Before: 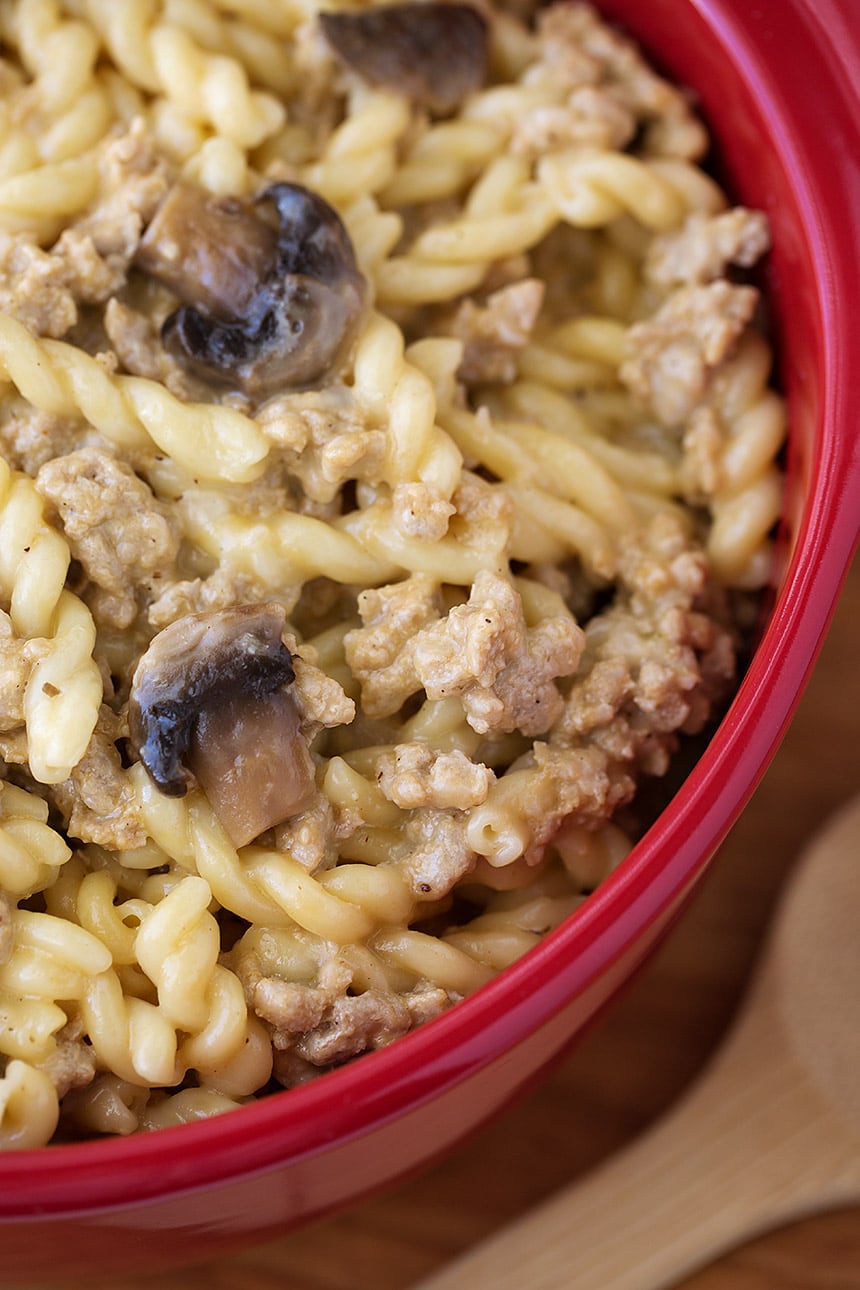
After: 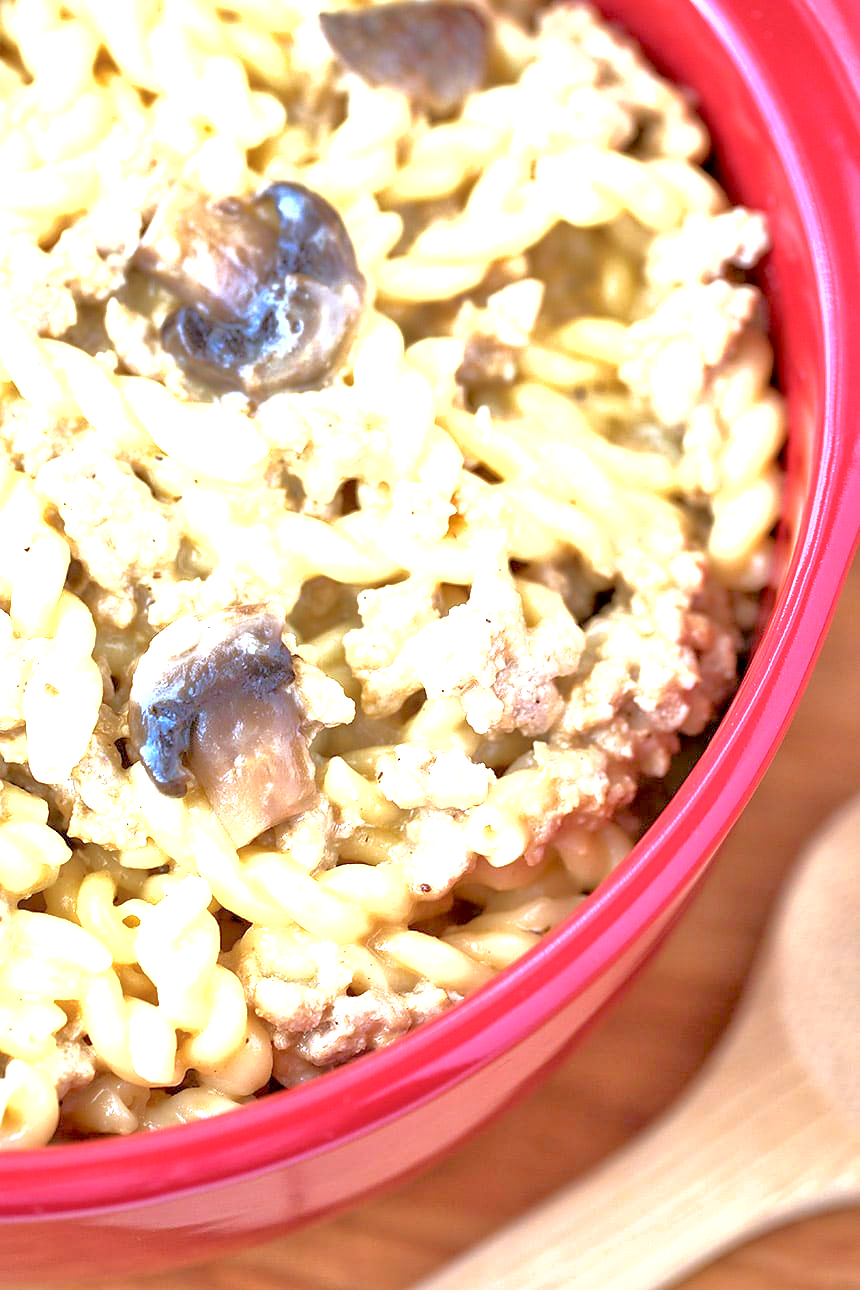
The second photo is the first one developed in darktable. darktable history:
tone equalizer: -7 EV 0.15 EV, -6 EV 0.6 EV, -5 EV 1.15 EV, -4 EV 1.33 EV, -3 EV 1.15 EV, -2 EV 0.6 EV, -1 EV 0.15 EV, mask exposure compensation -0.5 EV
color calibration: illuminant as shot in camera, x 0.383, y 0.38, temperature 3949.15 K, gamut compression 1.66
shadows and highlights: shadows 10, white point adjustment 1, highlights -40
exposure: black level correction 0.001, exposure 2 EV, compensate highlight preservation false
